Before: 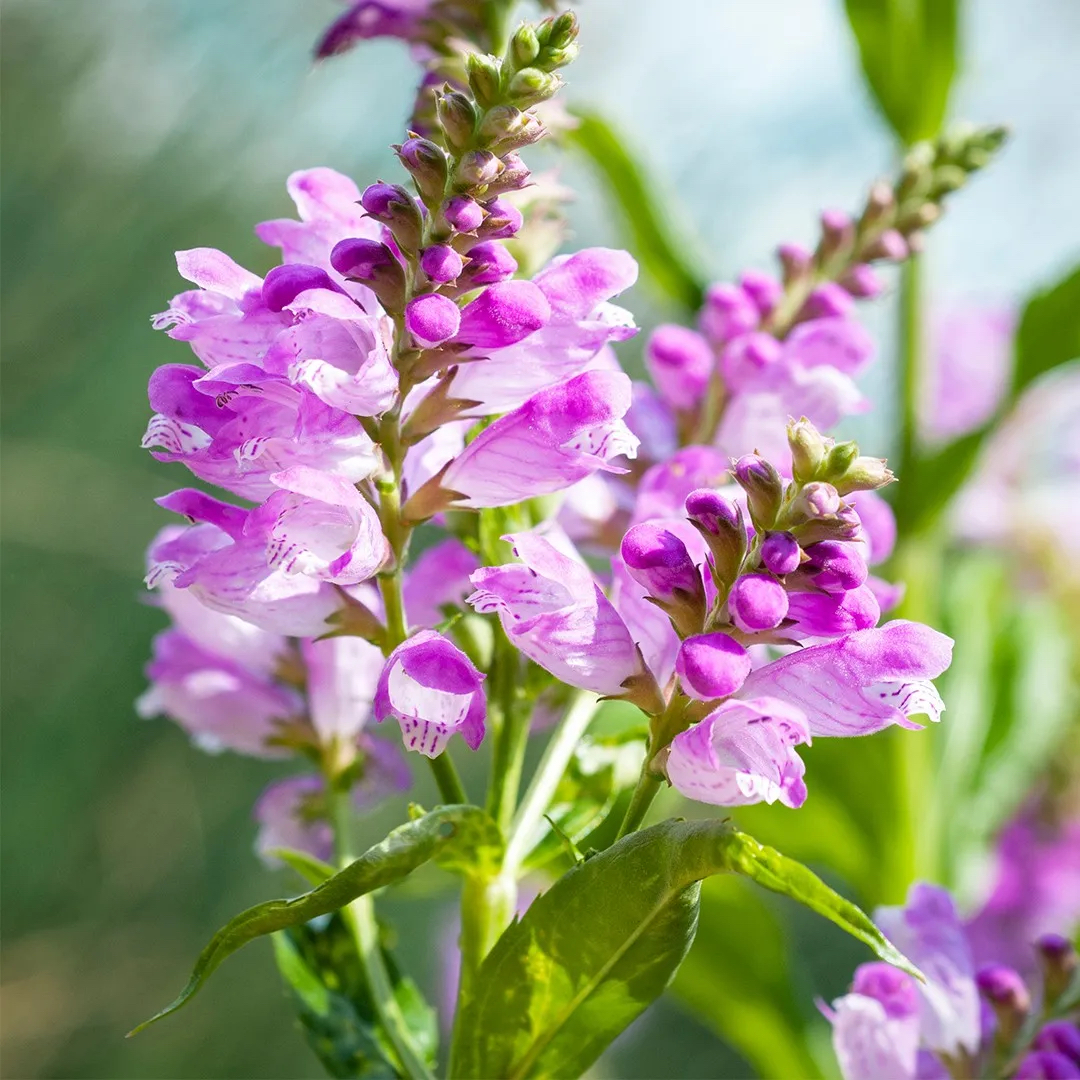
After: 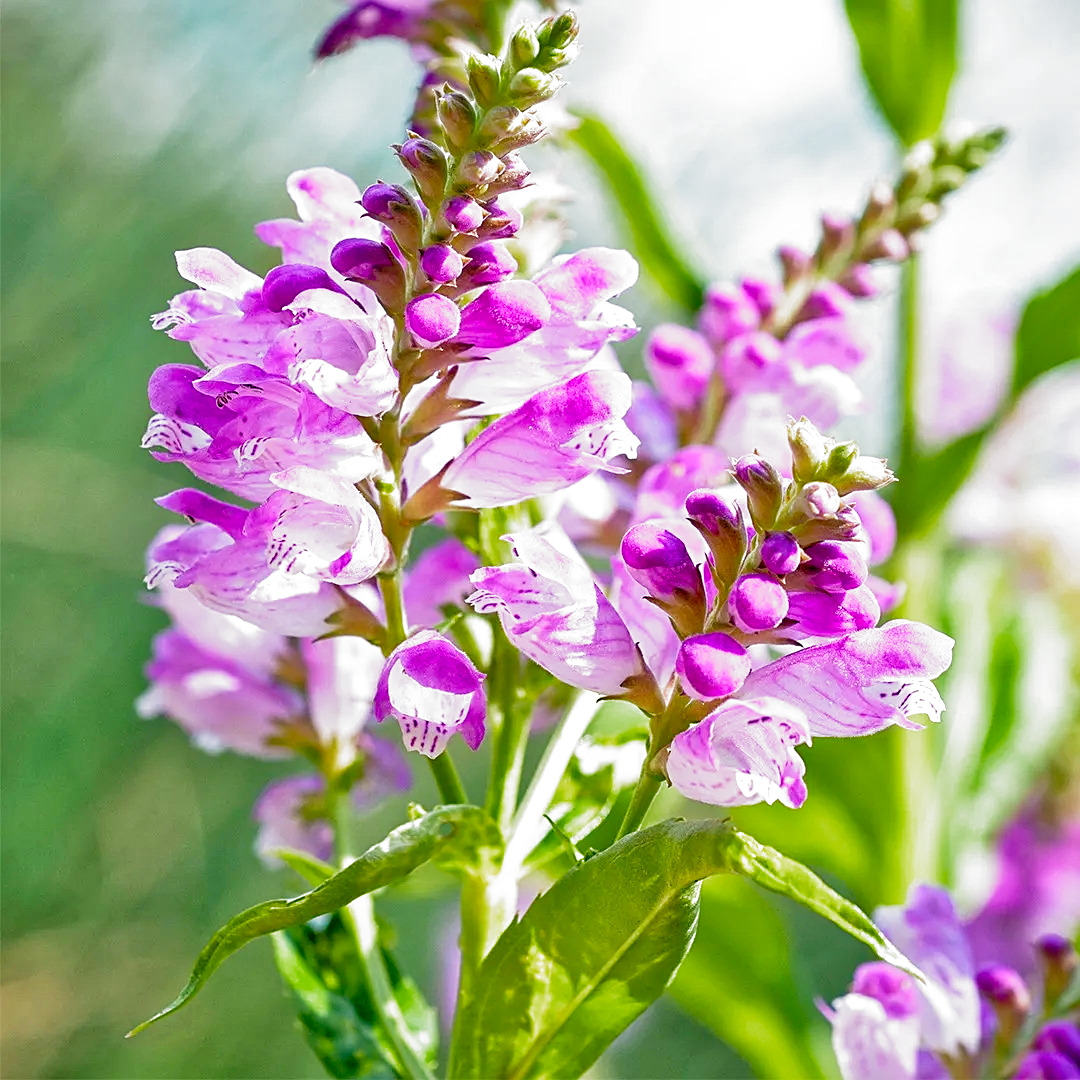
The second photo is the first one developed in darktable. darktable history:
sharpen: on, module defaults
tone equalizer: -7 EV 0.149 EV, -6 EV 0.611 EV, -5 EV 1.14 EV, -4 EV 1.35 EV, -3 EV 1.12 EV, -2 EV 0.6 EV, -1 EV 0.159 EV
filmic rgb: black relative exposure -8.22 EV, white relative exposure 2.2 EV, threshold 5.97 EV, target white luminance 99.974%, hardness 7.1, latitude 75.72%, contrast 1.319, highlights saturation mix -2.39%, shadows ↔ highlights balance 29.87%, preserve chrominance no, color science v5 (2021), contrast in shadows safe, contrast in highlights safe, enable highlight reconstruction true
